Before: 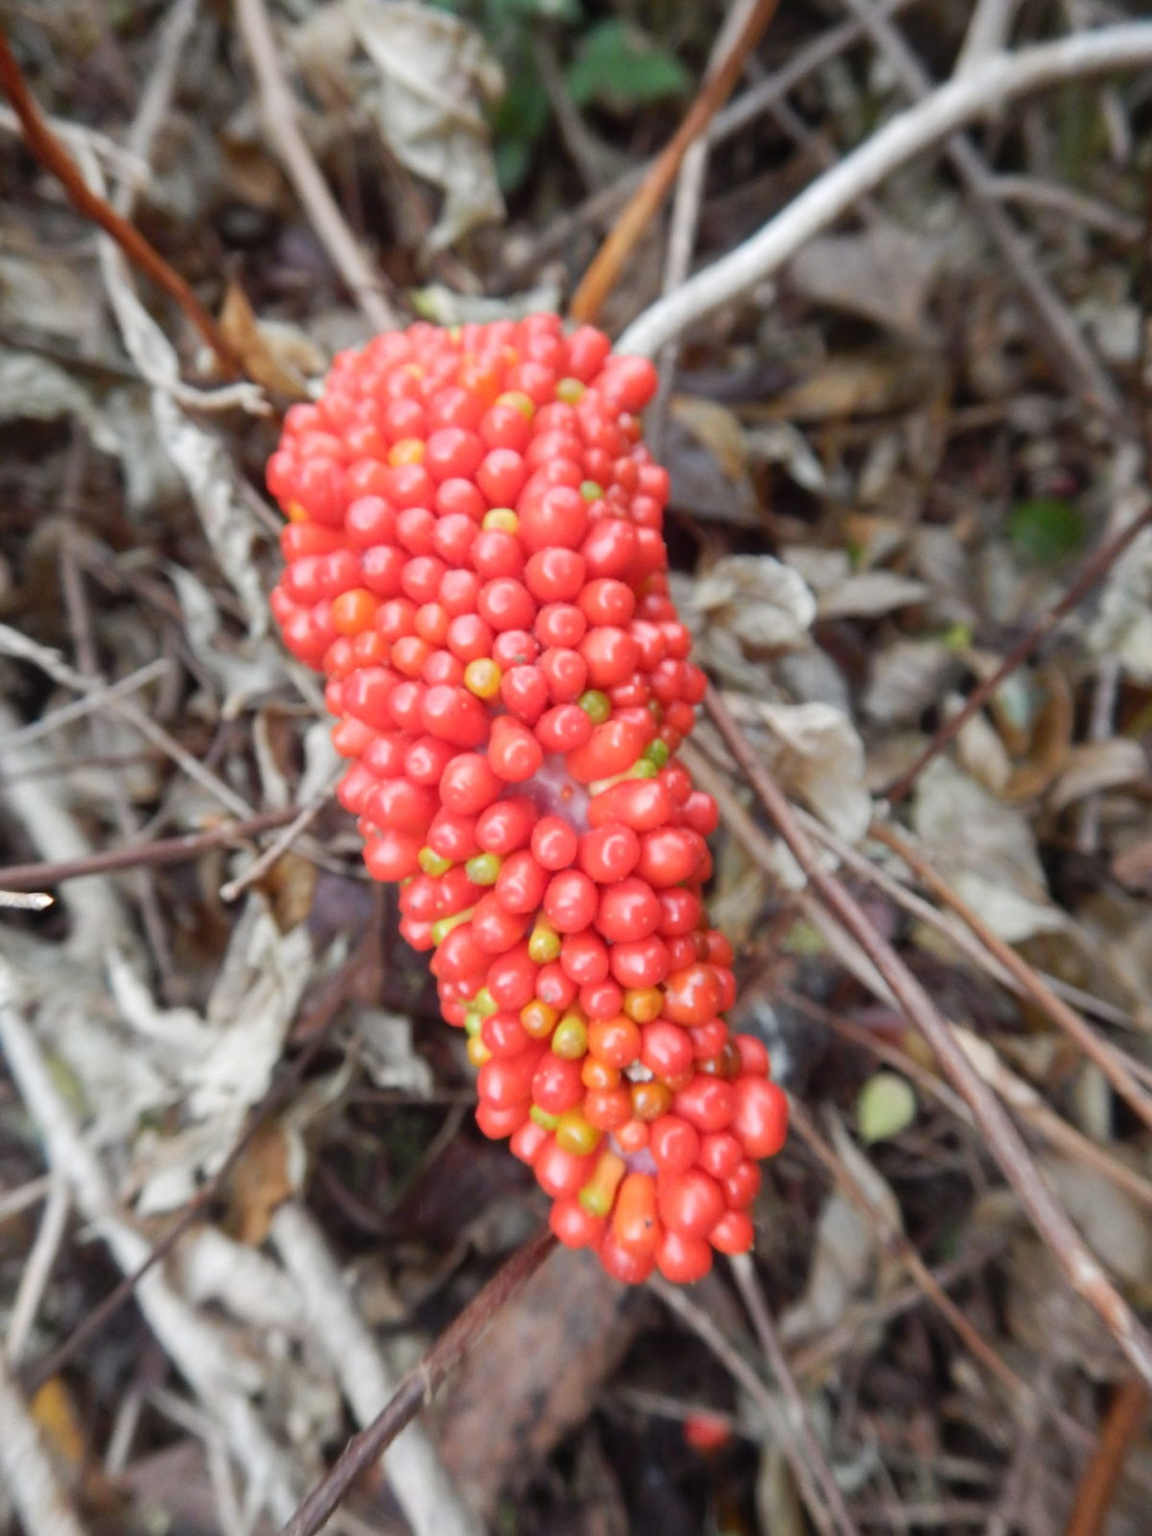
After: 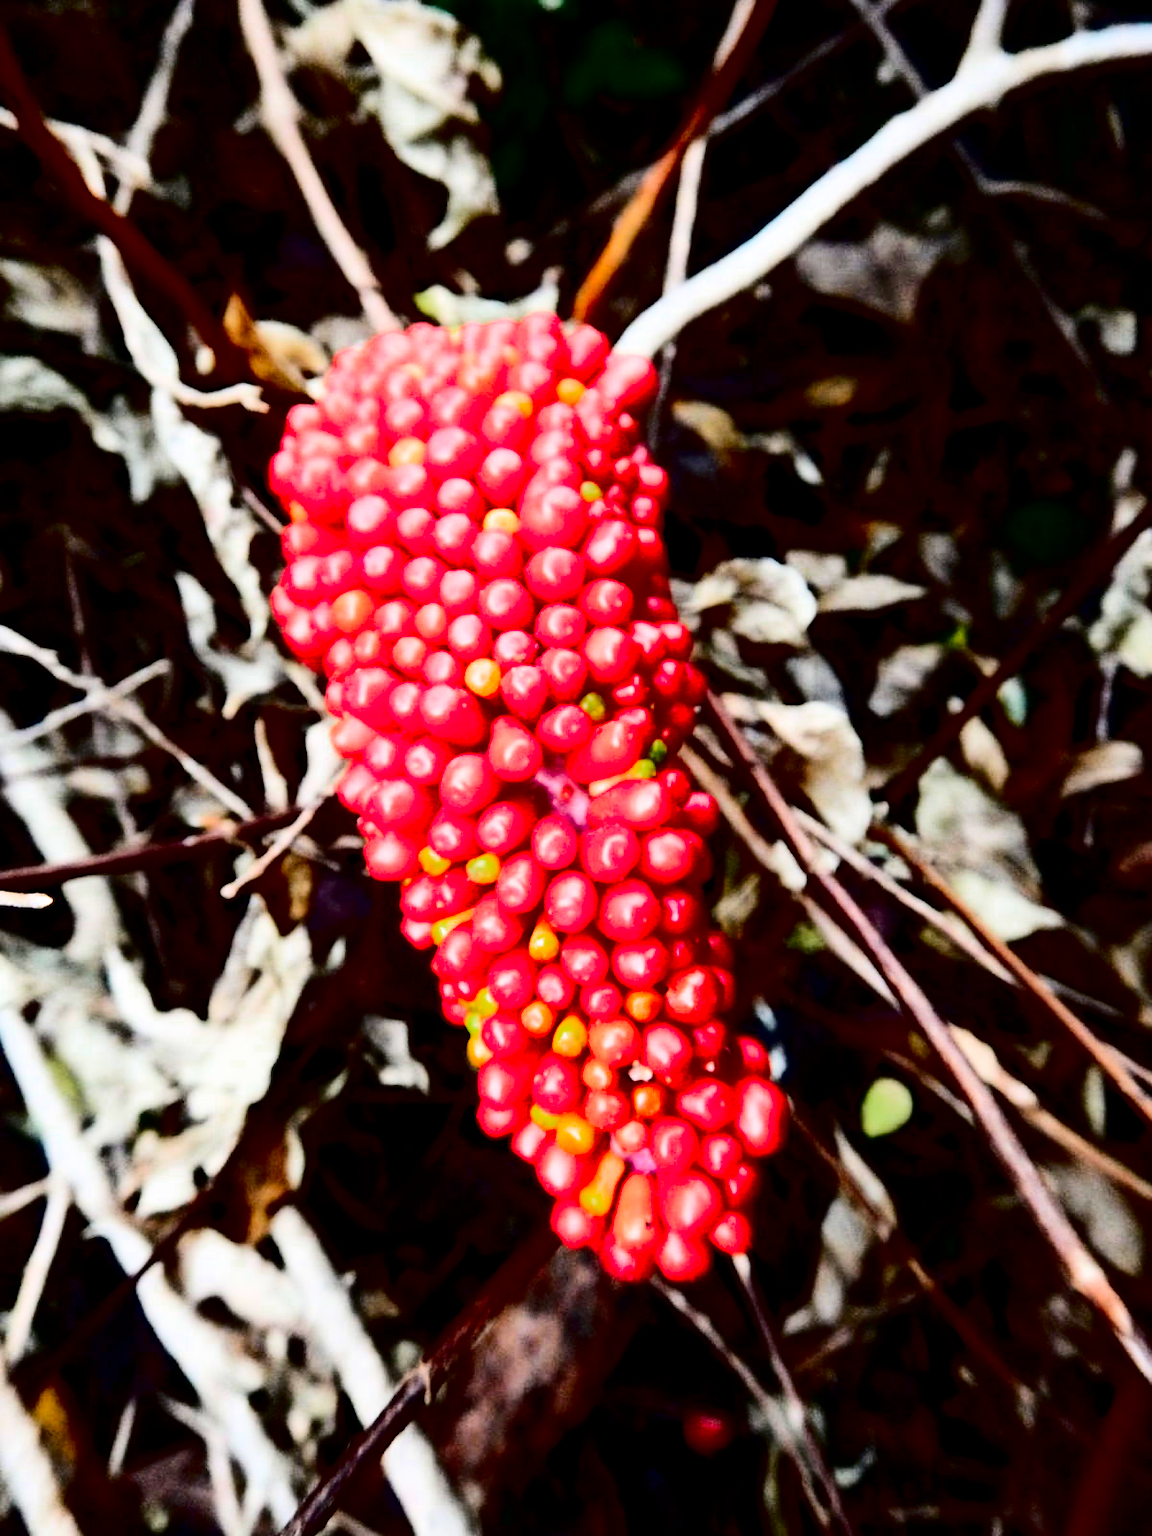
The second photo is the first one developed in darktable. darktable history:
tone equalizer: on, module defaults
filmic rgb: black relative exposure -5.55 EV, white relative exposure 2.5 EV, target black luminance 0%, hardness 4.51, latitude 66.96%, contrast 1.461, shadows ↔ highlights balance -4.25%, color science v6 (2022)
contrast brightness saturation: contrast 0.752, brightness -0.998, saturation 0.994
color zones: curves: ch0 [(0, 0.444) (0.143, 0.442) (0.286, 0.441) (0.429, 0.441) (0.571, 0.441) (0.714, 0.441) (0.857, 0.442) (1, 0.444)]
